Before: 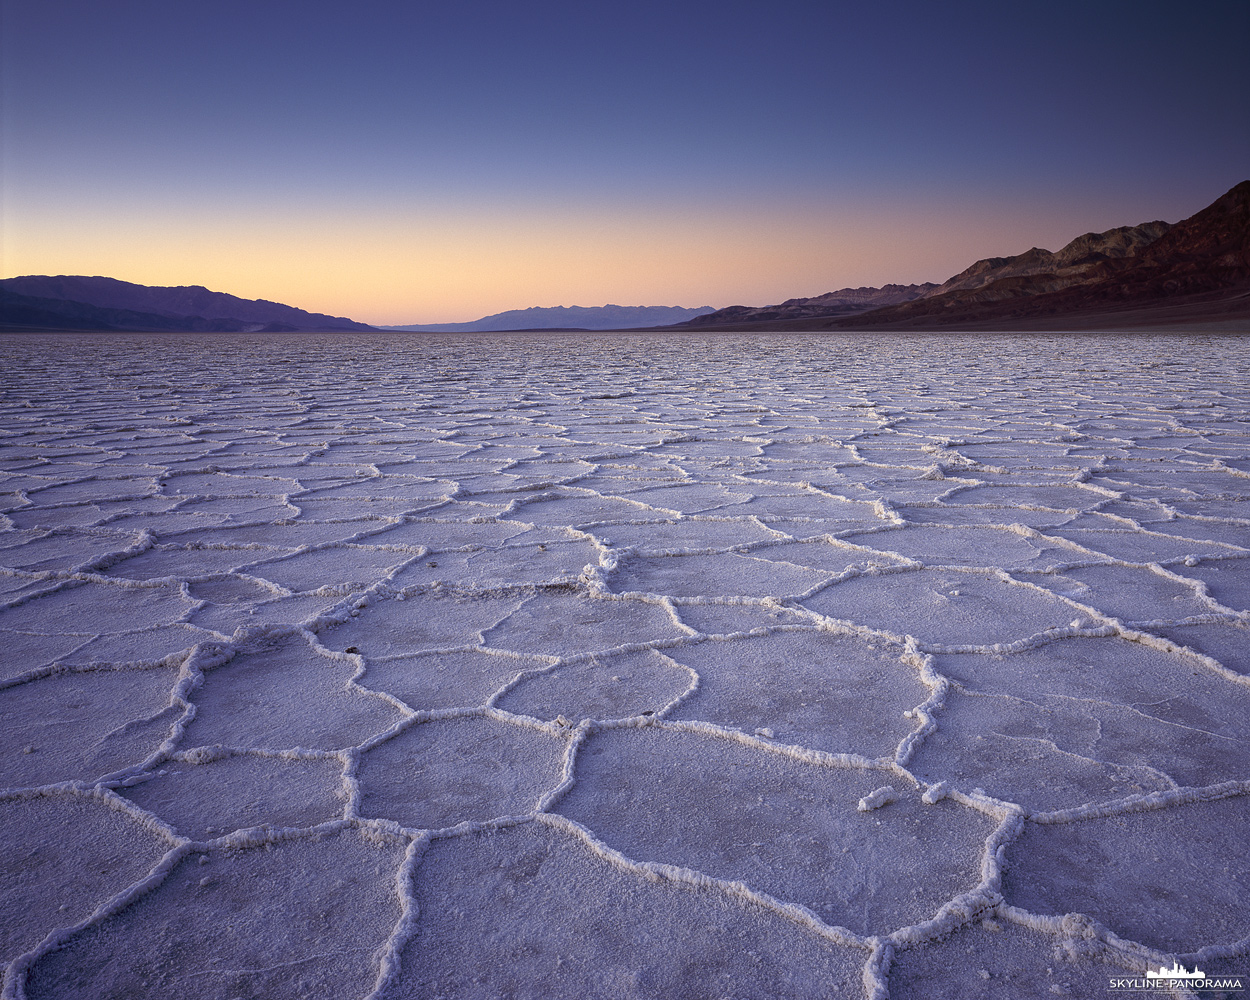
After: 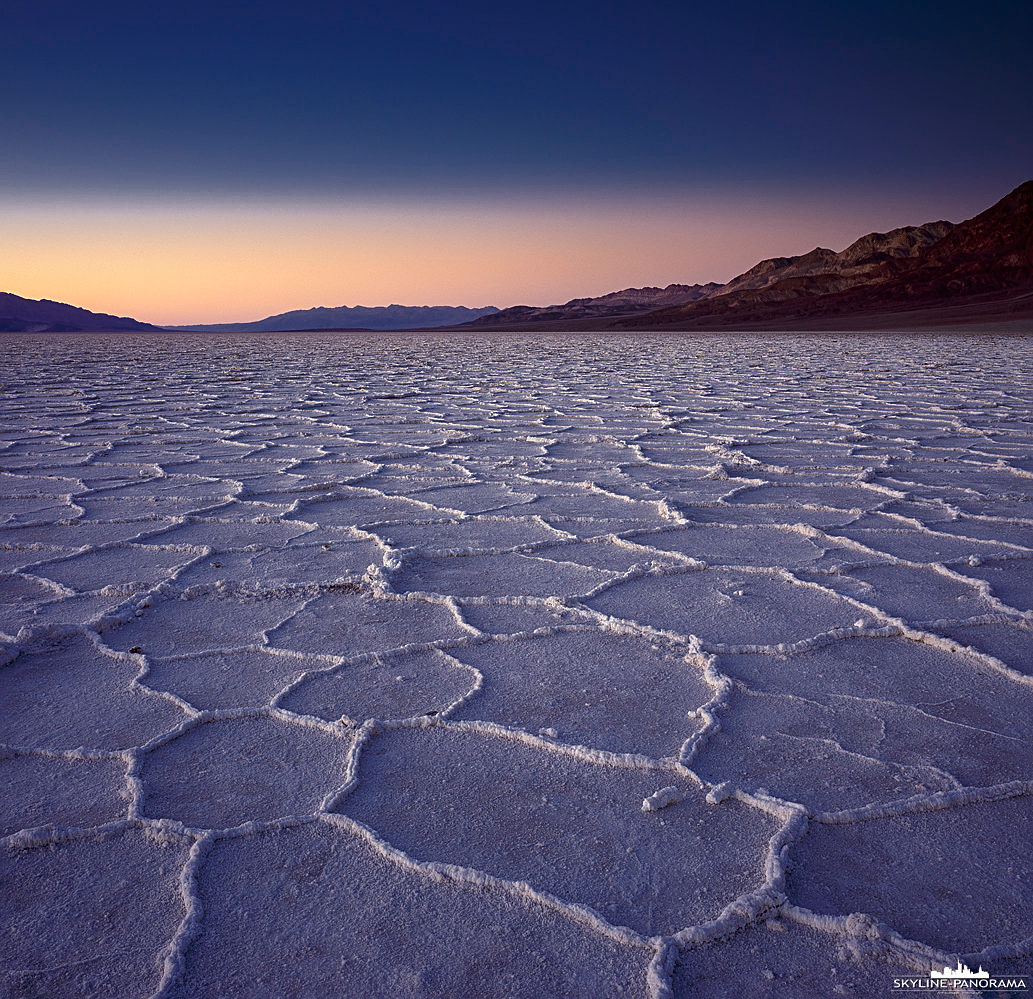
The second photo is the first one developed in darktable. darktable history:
color zones: curves: ch0 [(0, 0.497) (0.143, 0.5) (0.286, 0.5) (0.429, 0.483) (0.571, 0.116) (0.714, -0.006) (0.857, 0.28) (1, 0.497)]
shadows and highlights: shadows -20.27, white point adjustment -2.02, highlights -35.12
sharpen: on, module defaults
crop: left 17.318%, bottom 0.021%
